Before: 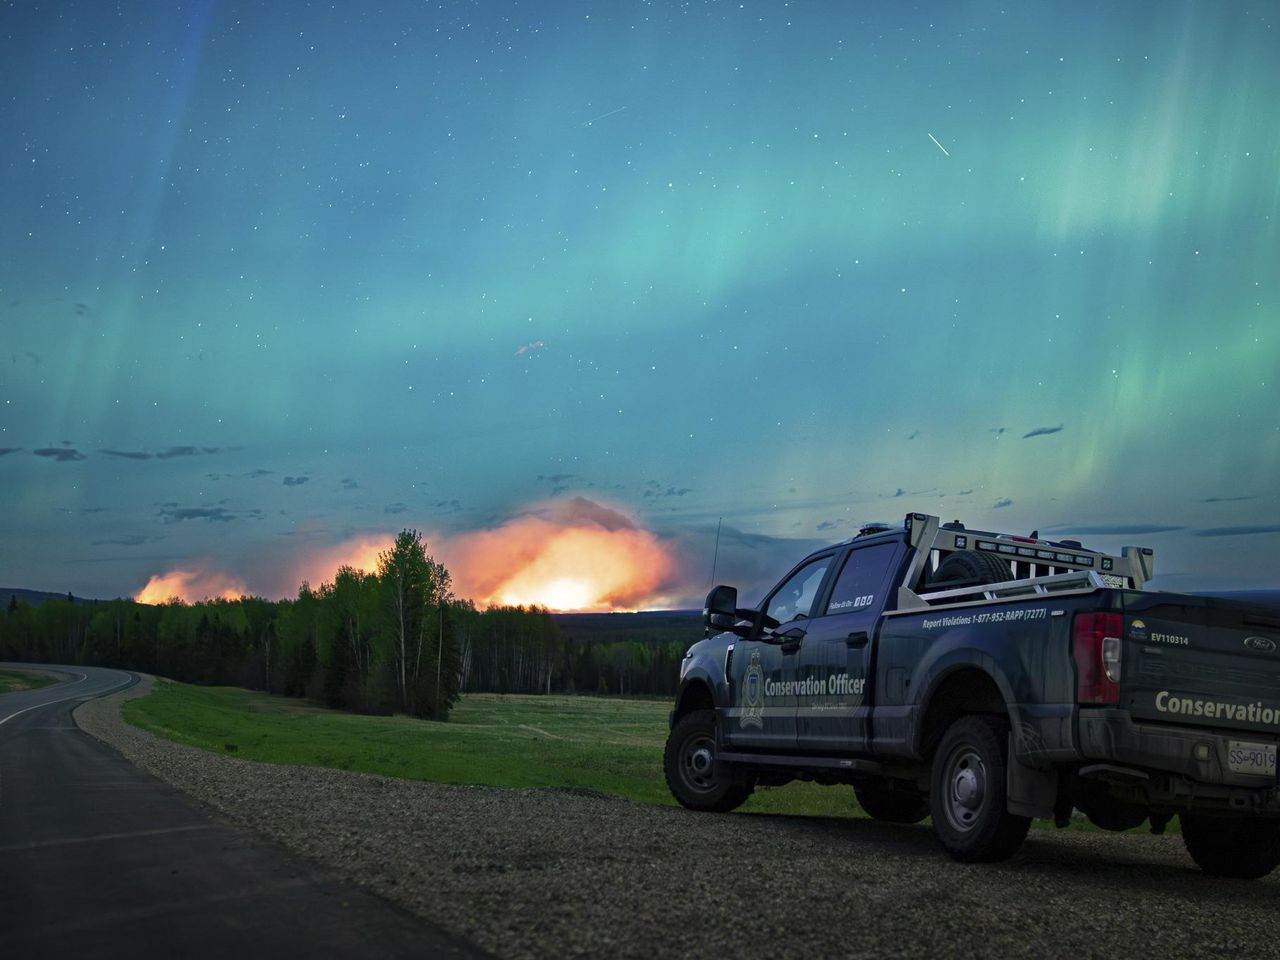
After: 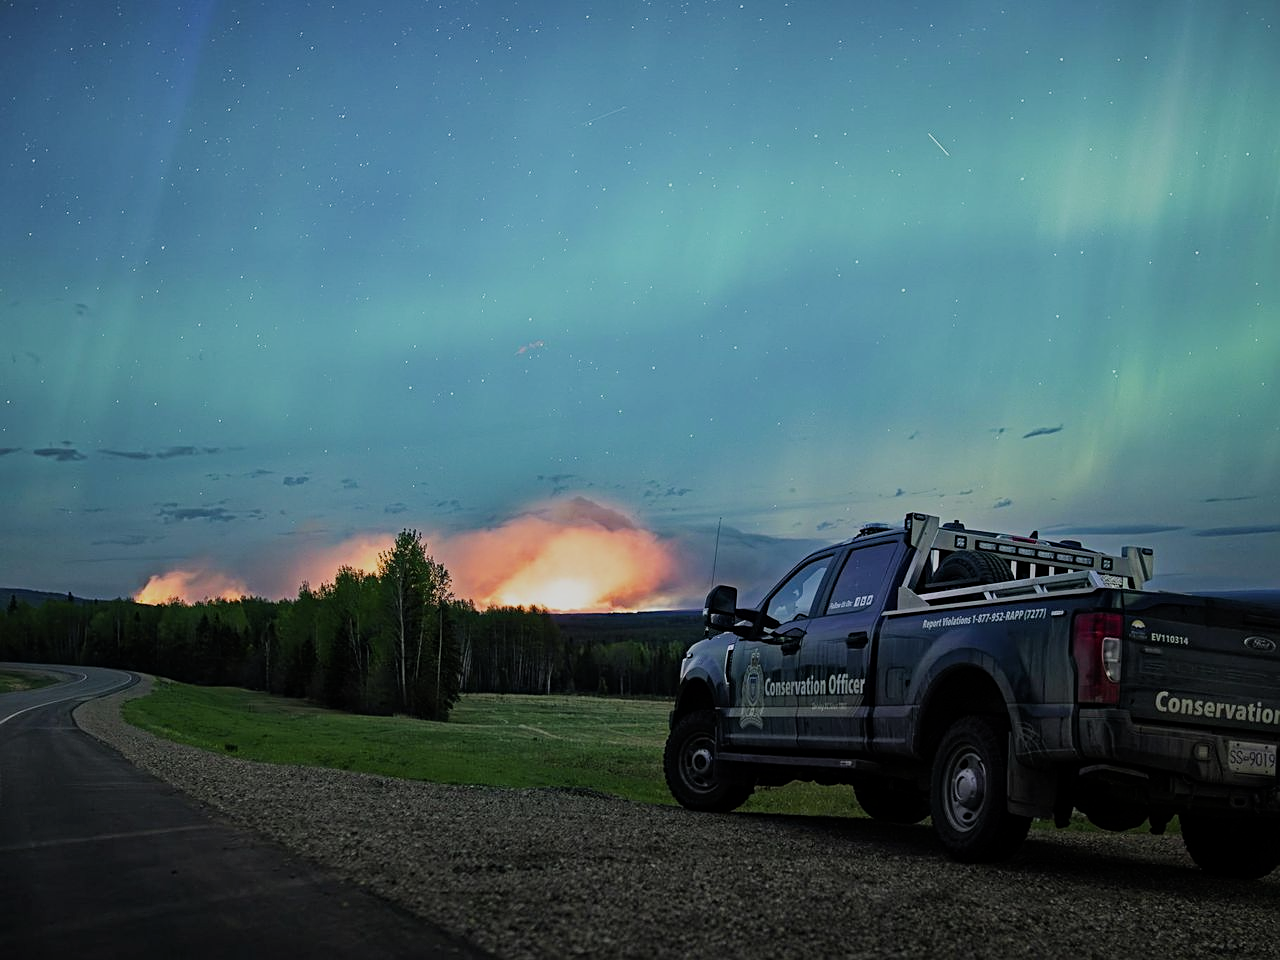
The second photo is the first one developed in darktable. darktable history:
vignetting: fall-off start 116.67%, fall-off radius 59.26%, brightness -0.31, saturation -0.056
filmic rgb: black relative exposure -16 EV, white relative exposure 6.92 EV, hardness 4.7
sharpen: on, module defaults
